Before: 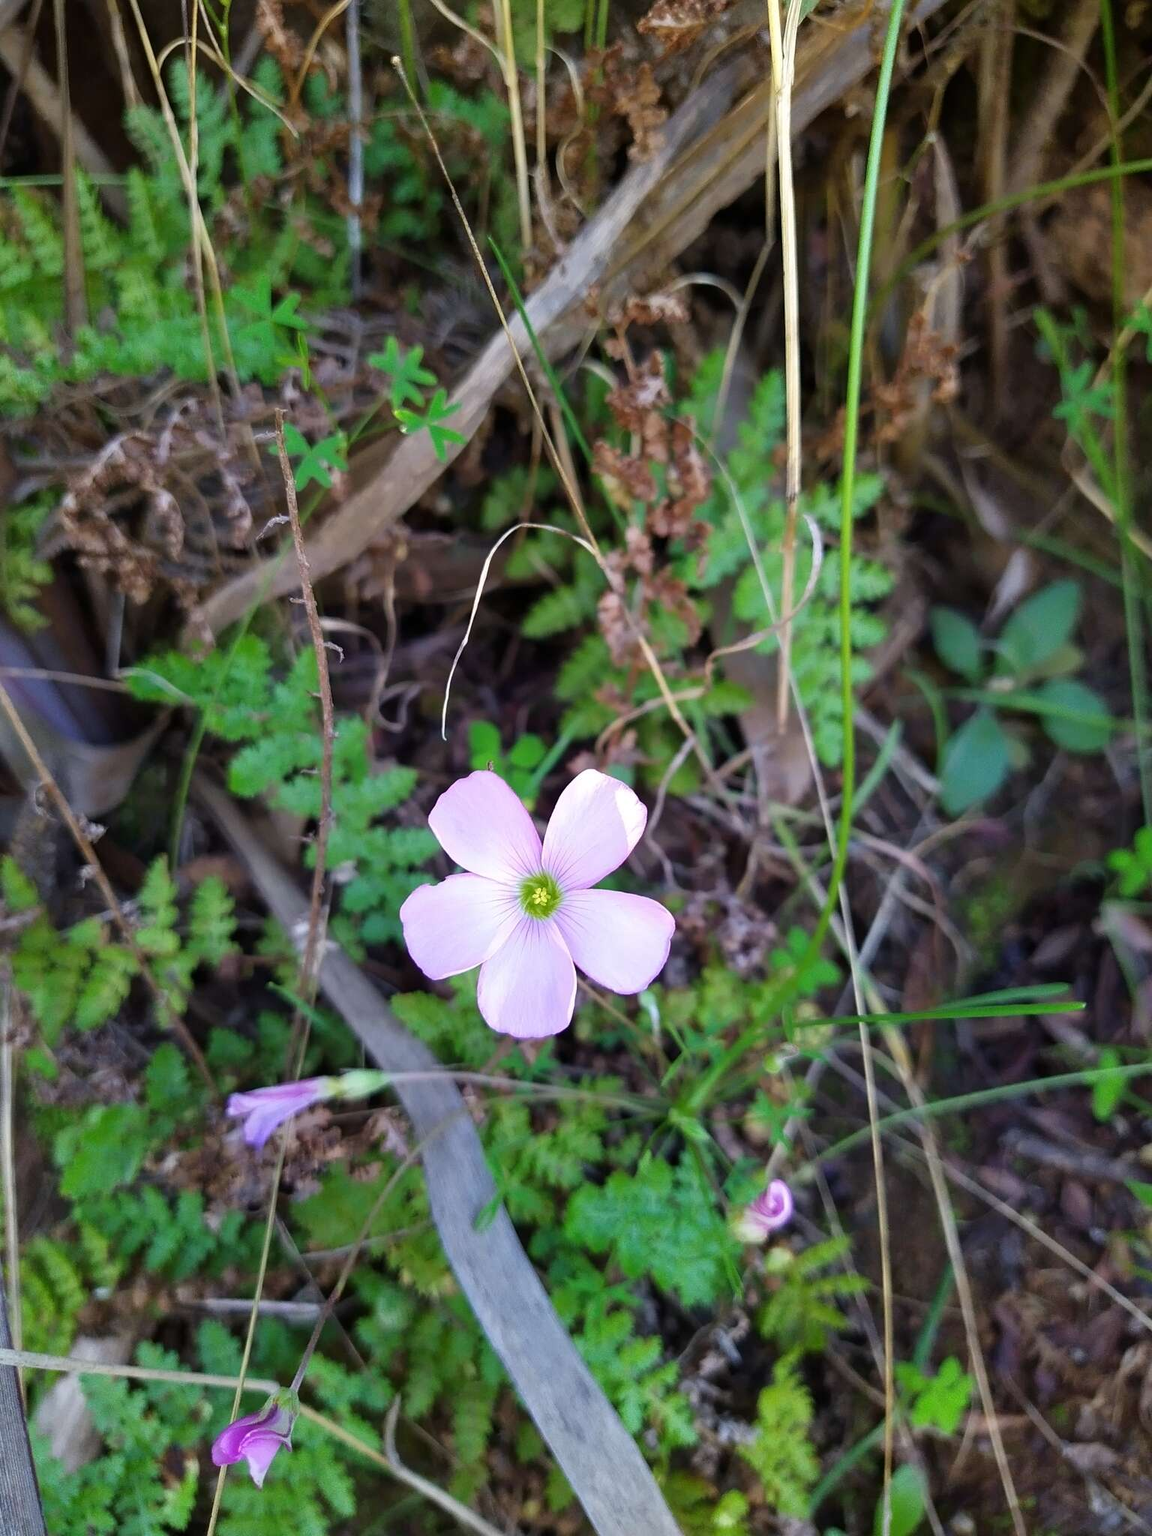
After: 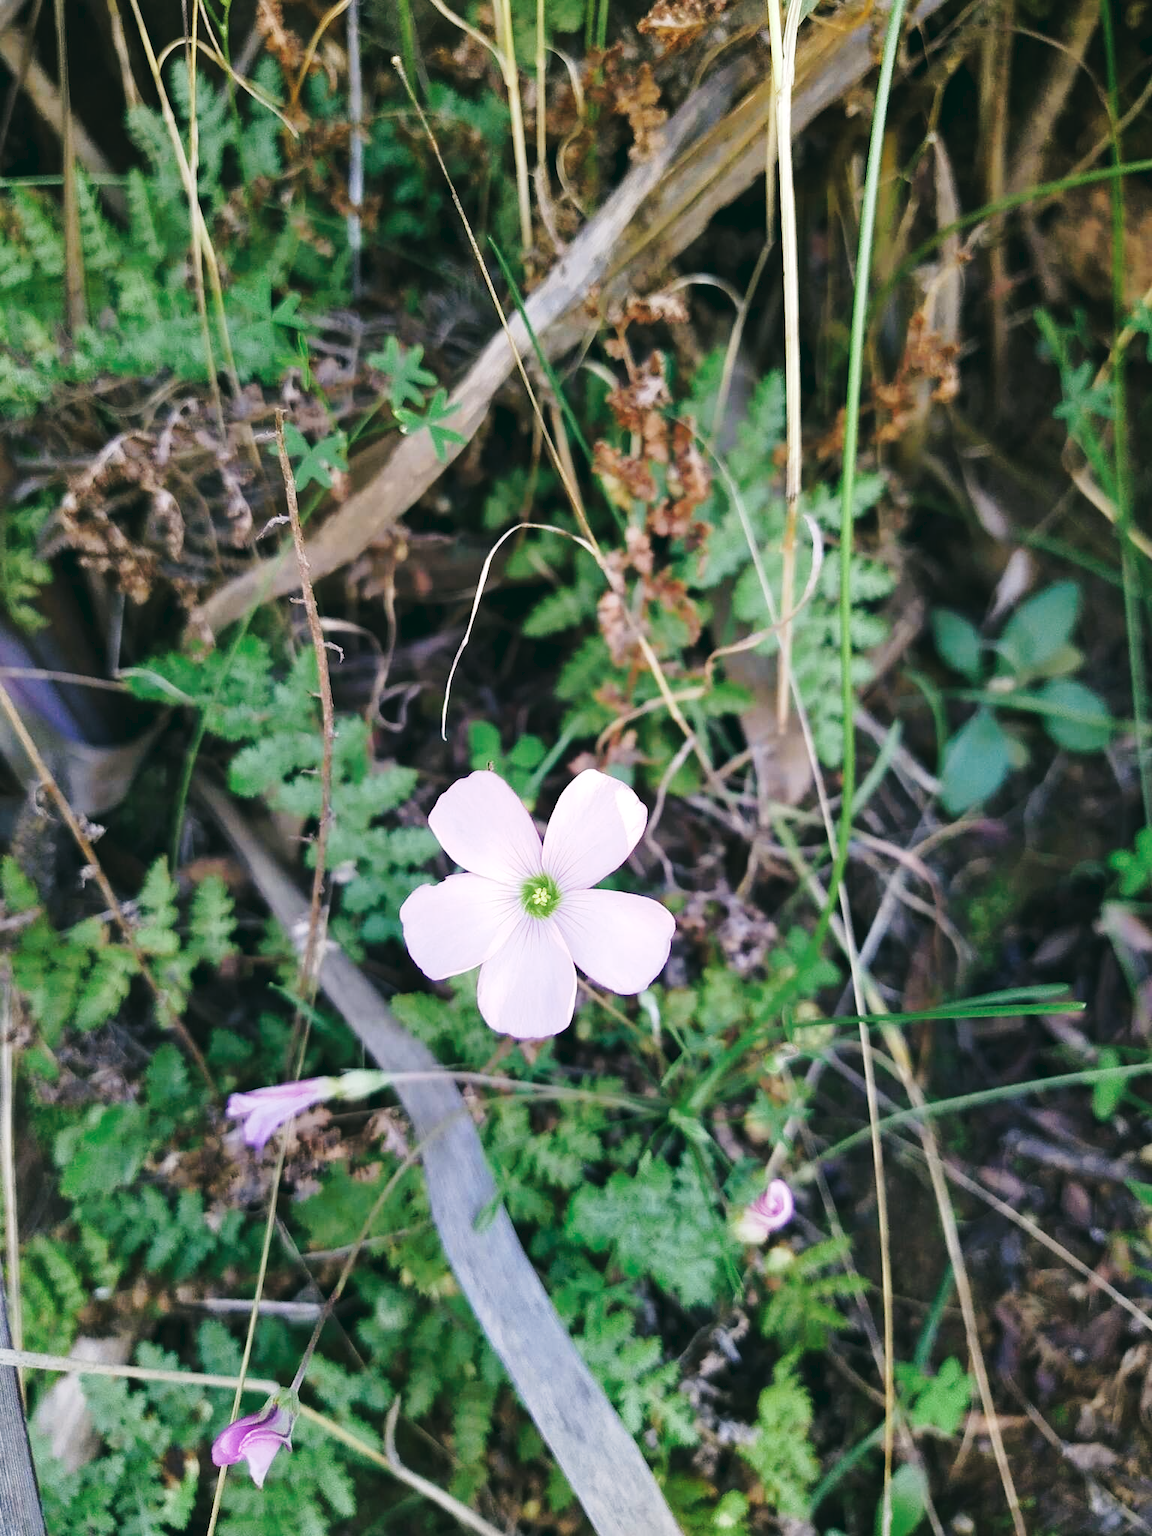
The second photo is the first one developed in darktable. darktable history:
tone curve: curves: ch0 [(0, 0) (0.003, 0.046) (0.011, 0.052) (0.025, 0.059) (0.044, 0.069) (0.069, 0.084) (0.1, 0.107) (0.136, 0.133) (0.177, 0.171) (0.224, 0.216) (0.277, 0.293) (0.335, 0.371) (0.399, 0.481) (0.468, 0.577) (0.543, 0.662) (0.623, 0.749) (0.709, 0.831) (0.801, 0.891) (0.898, 0.942) (1, 1)], preserve colors none
color look up table: target L [99.69, 98.19, 88.68, 93.37, 88.99, 76.46, 70.86, 60.23, 54.64, 56.4, 39.42, 15.38, 201.08, 77.85, 72.07, 67.4, 68.64, 56.78, 57.96, 57.11, 55.33, 53.78, 51.3, 40.89, 41.14, 31.13, 17.11, 97.46, 86.03, 72.41, 71.53, 72.18, 59.88, 55.97, 49.97, 50.36, 41.96, 41.37, 29.65, 30.89, 22.19, 12.32, 5.002, 90.81, 73.84, 60.78, 48.45, 38.37, 32.91], target a [-12.61, -30.96, -19.28, -38.52, -12.58, -32.41, -9.432, -34.61, -23.6, -6.831, -19.97, -22.7, 0, 17.96, 17.27, 33.81, 2.146, 42.85, 38.24, 25.9, 25.99, 41.4, 56.89, 55.63, 6.809, 34.48, 26.22, 11.26, 20.77, 10.22, 1.171, 43.29, 57.43, 19.78, 9.709, 52.47, 14.04, 47.59, -3.186, 38.14, 29.44, 22.35, 1.603, -33.16, -22.83, -7.73, -24.01, 0.558, -14.12], target b [19.48, 50.6, 14.24, 39.01, 50.22, 15.31, 8.139, 32.04, 29.32, 25.52, 12.64, 12.67, -0.001, 21.06, 61.57, 21.29, 64.03, 37.15, 56.02, 16.5, 51.46, 32.92, 21.17, 51.32, 39.57, 41.1, 17.76, -5.757, -12.93, -9.295, 2.66, -30.01, -21.96, -31.85, -59.41, -11.03, -8.079, -34.93, 0.964, -62.31, -11.91, -40.48, -18.67, -1.547, -0.584, -42.37, -17.51, -42.4, -11.28], num patches 49
